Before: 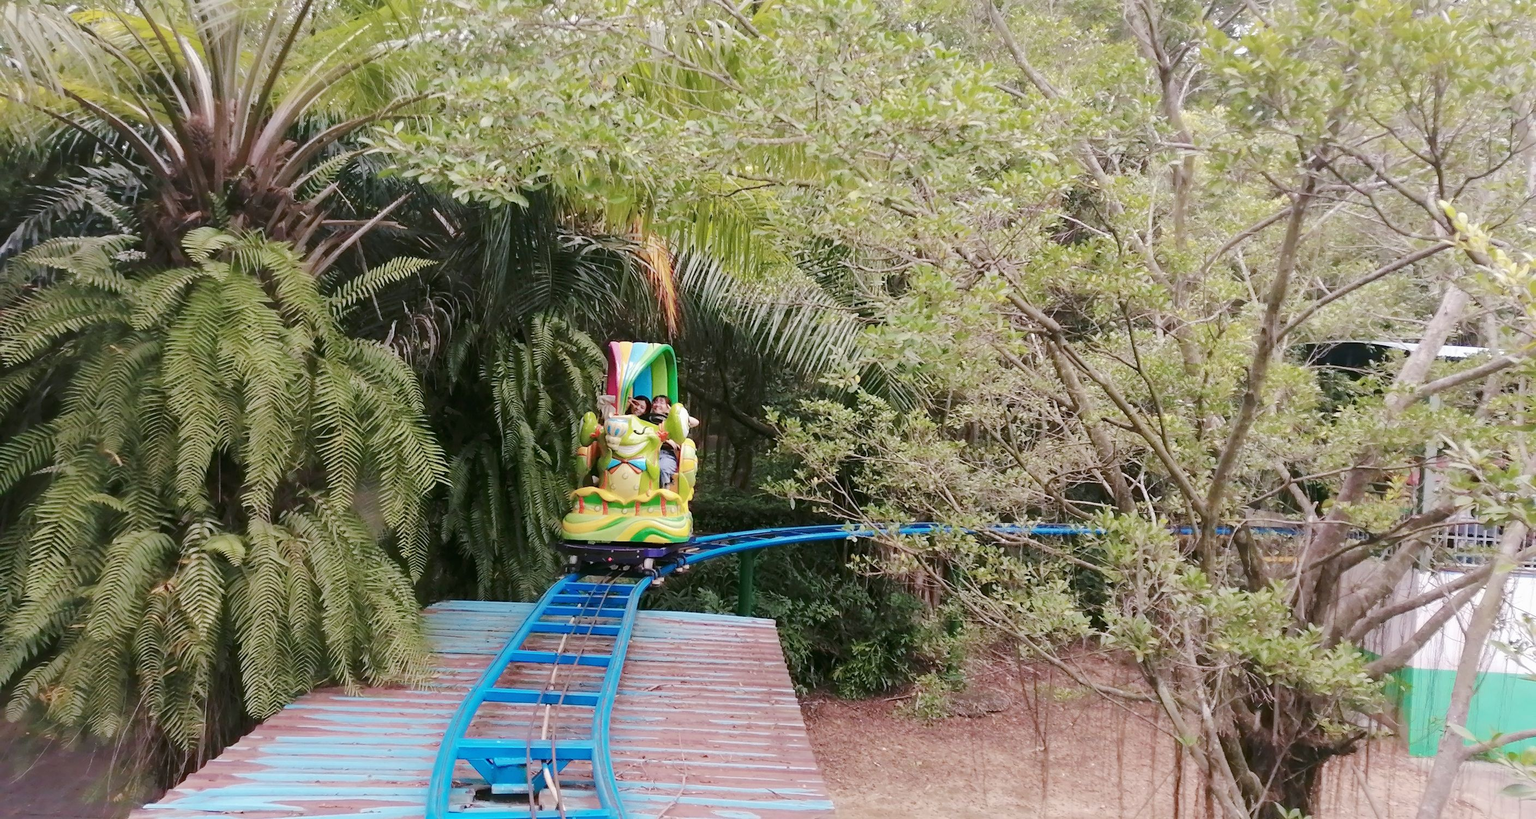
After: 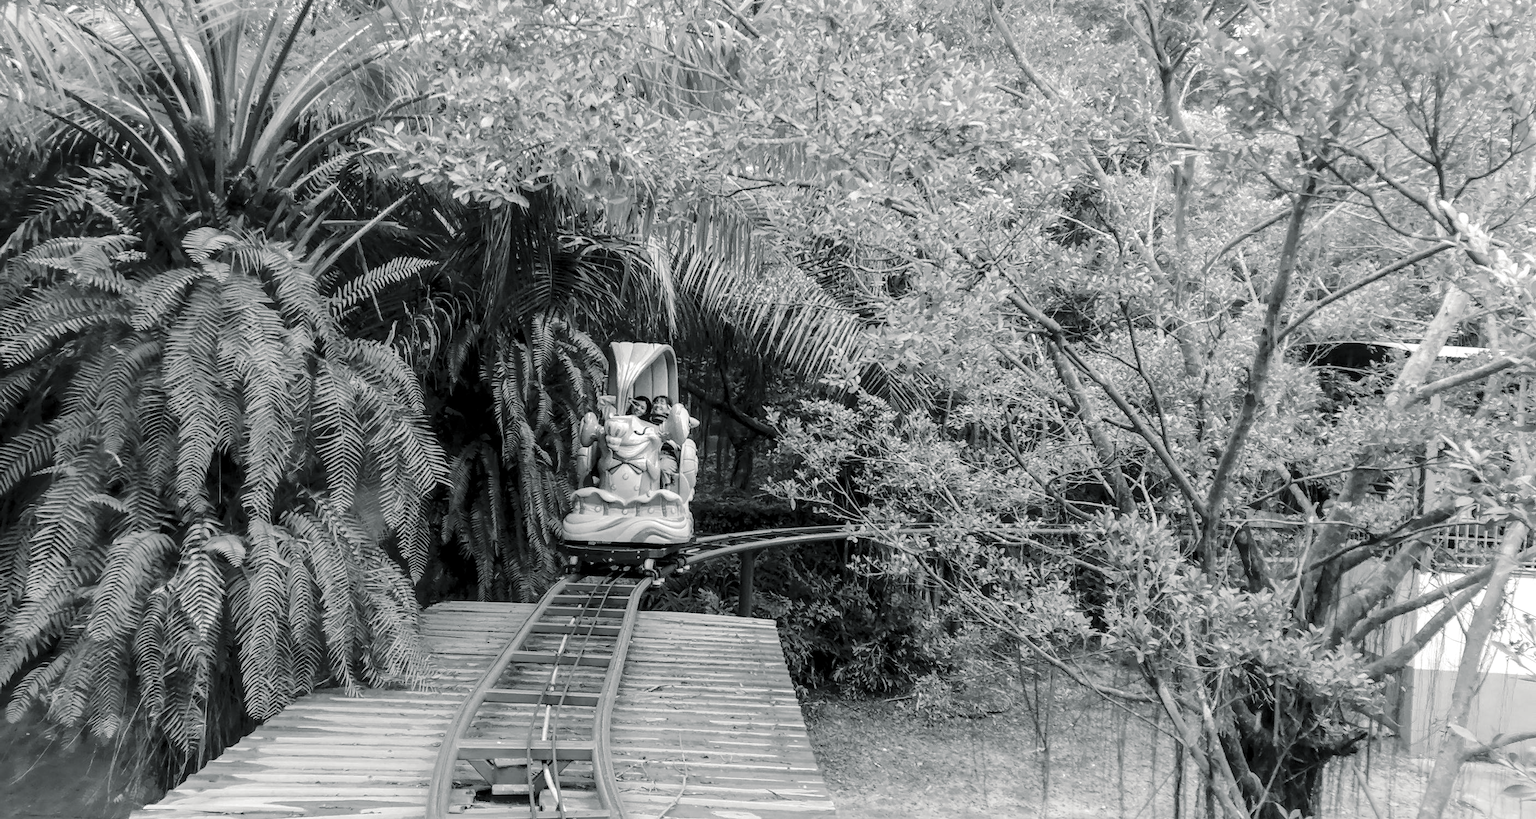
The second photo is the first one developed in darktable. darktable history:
local contrast: highlights 25%, detail 150%
monochrome: on, module defaults
split-toning: shadows › hue 190.8°, shadows › saturation 0.05, highlights › hue 54°, highlights › saturation 0.05, compress 0%
